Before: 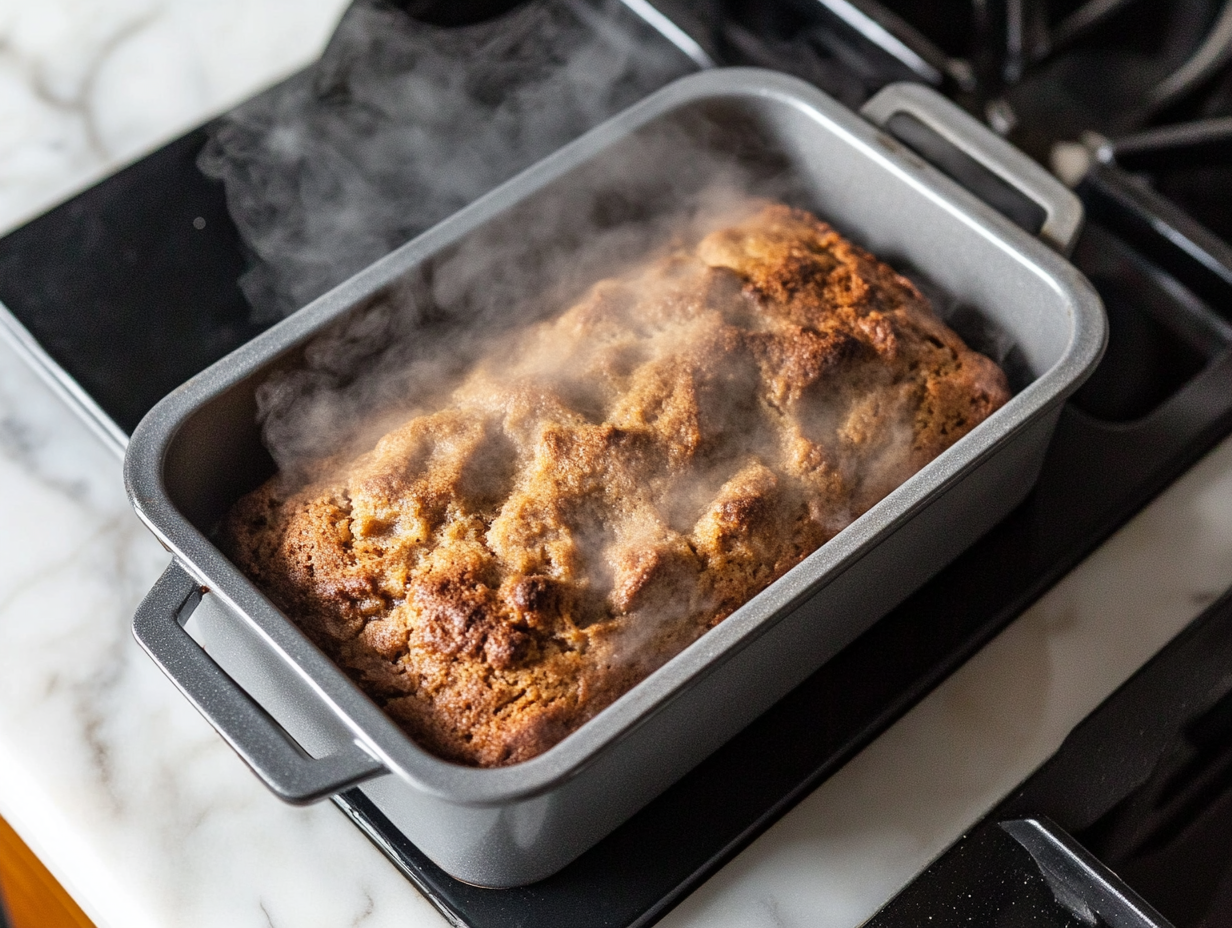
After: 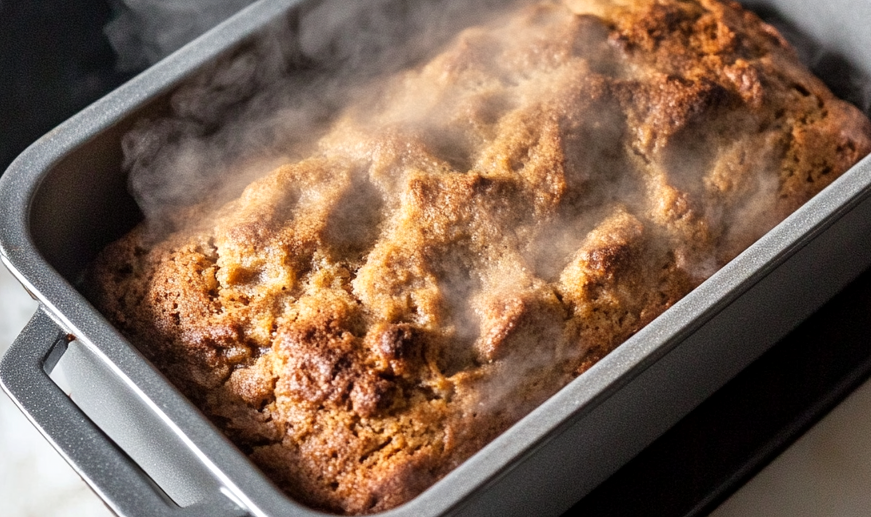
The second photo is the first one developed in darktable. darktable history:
crop: left 10.936%, top 27.164%, right 18.312%, bottom 17.045%
exposure: black level correction 0.001, exposure 0.144 EV, compensate highlight preservation false
